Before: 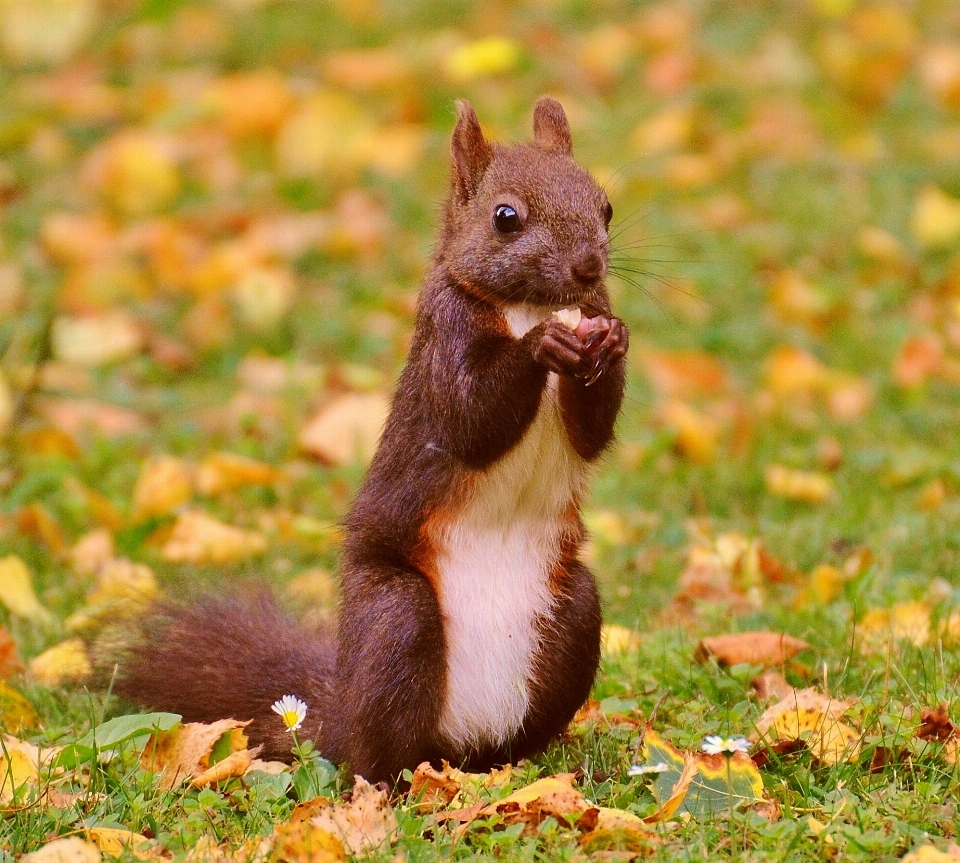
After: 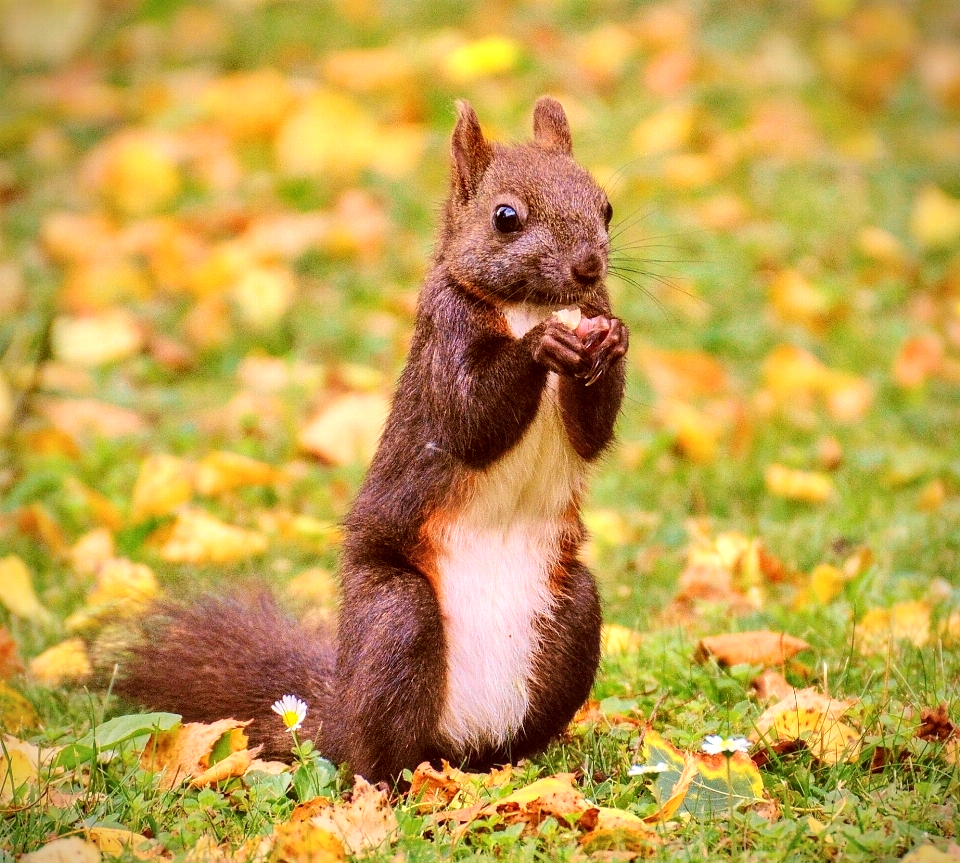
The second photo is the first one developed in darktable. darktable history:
vignetting: saturation -0.034
contrast brightness saturation: contrast 0.104, brightness 0.294, saturation 0.139
local contrast: highlights 60%, shadows 63%, detail 160%
